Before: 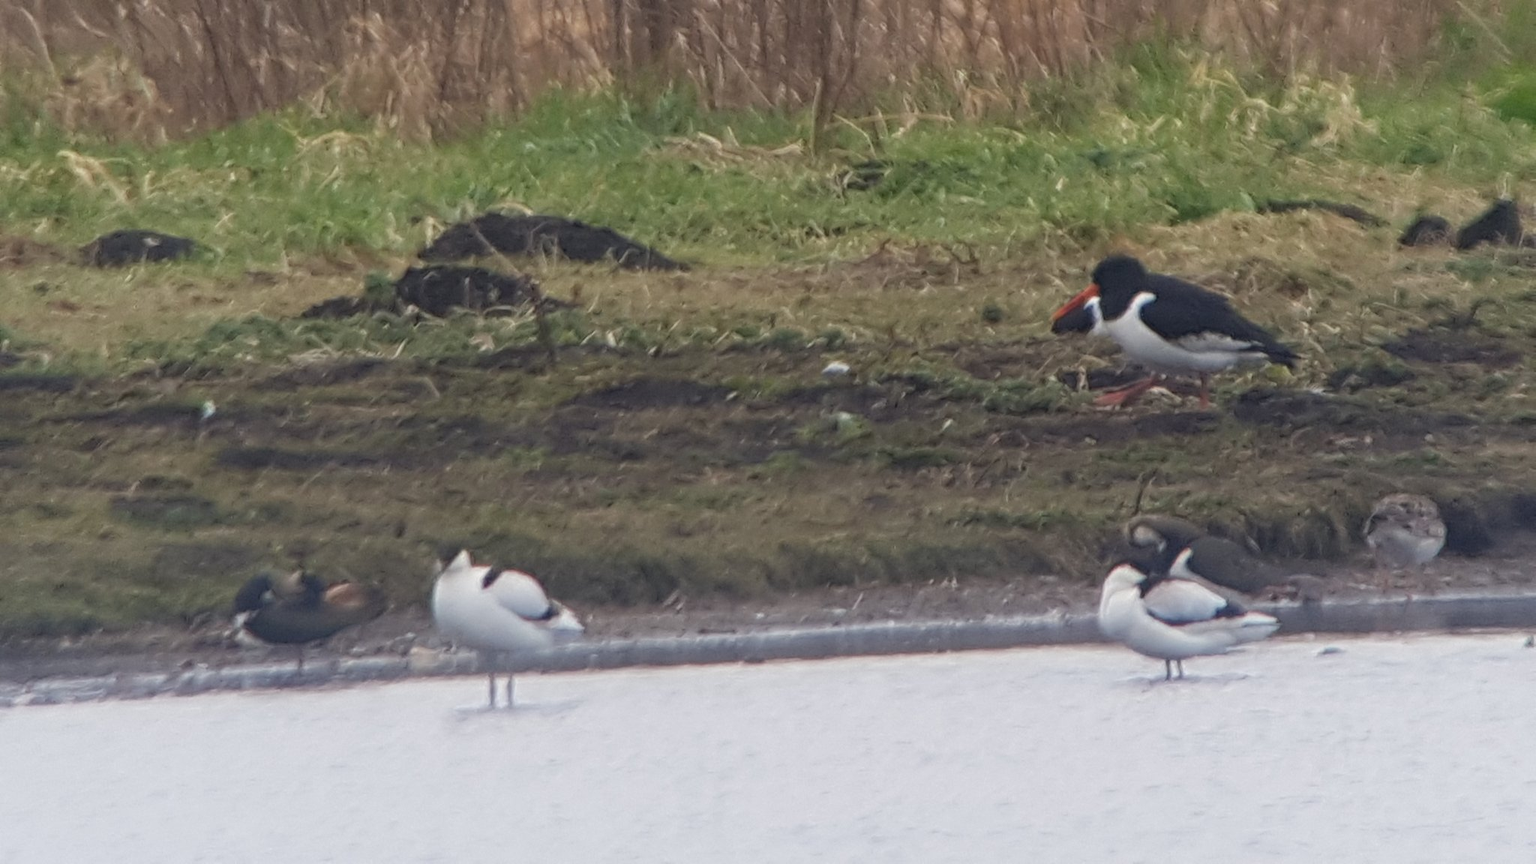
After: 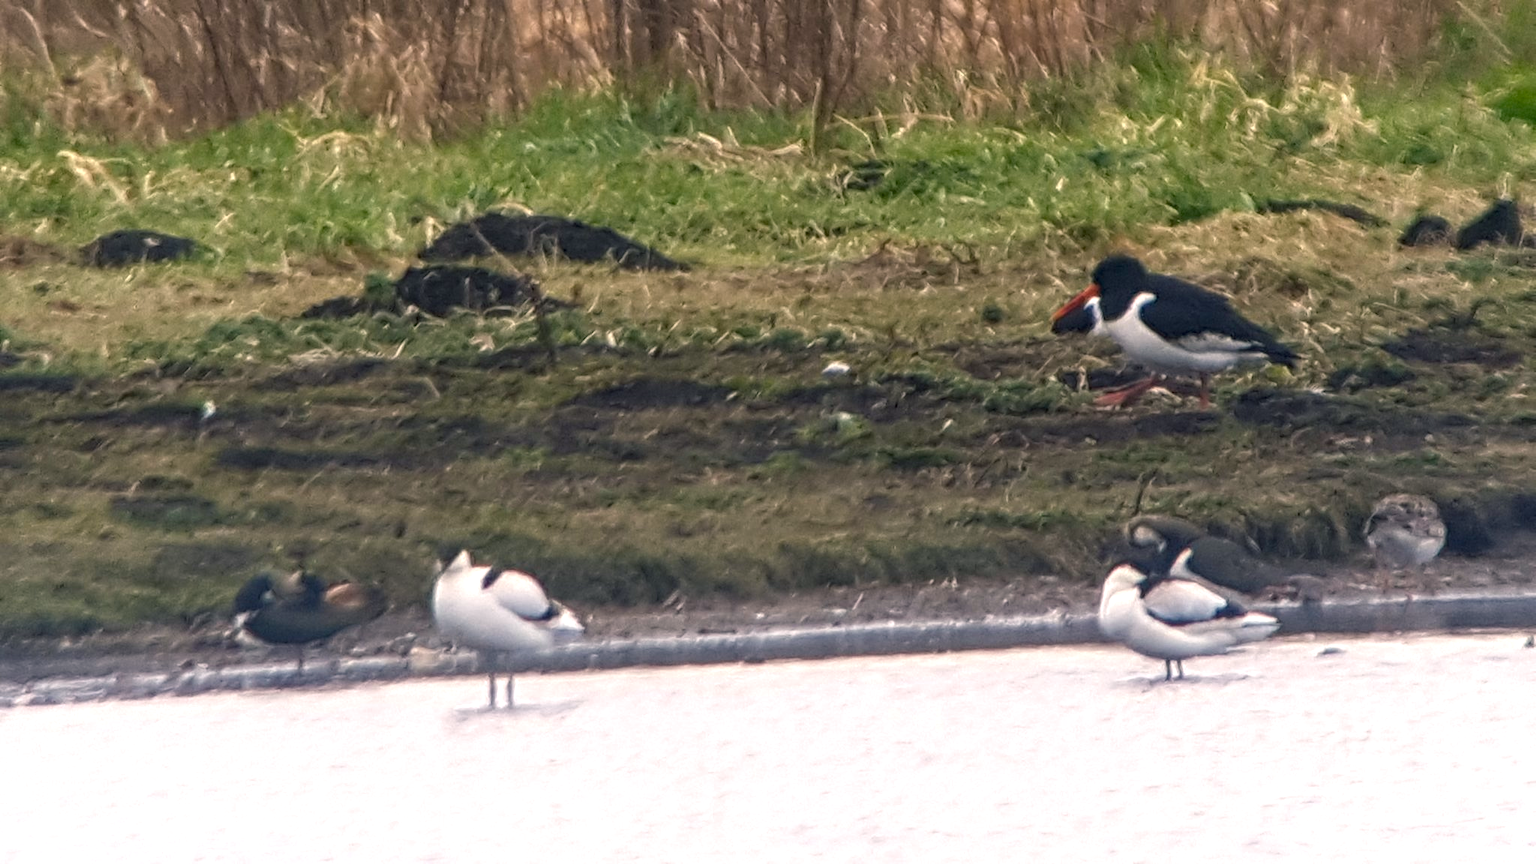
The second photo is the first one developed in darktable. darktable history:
local contrast: on, module defaults
color balance rgb: shadows lift › chroma 2%, shadows lift › hue 185.64°, power › luminance 1.48%, highlights gain › chroma 3%, highlights gain › hue 54.51°, global offset › luminance -0.4%, perceptual saturation grading › highlights -18.47%, perceptual saturation grading › mid-tones 6.62%, perceptual saturation grading › shadows 28.22%, perceptual brilliance grading › highlights 15.68%, perceptual brilliance grading › shadows -14.29%, global vibrance 25.96%, contrast 6.45%
